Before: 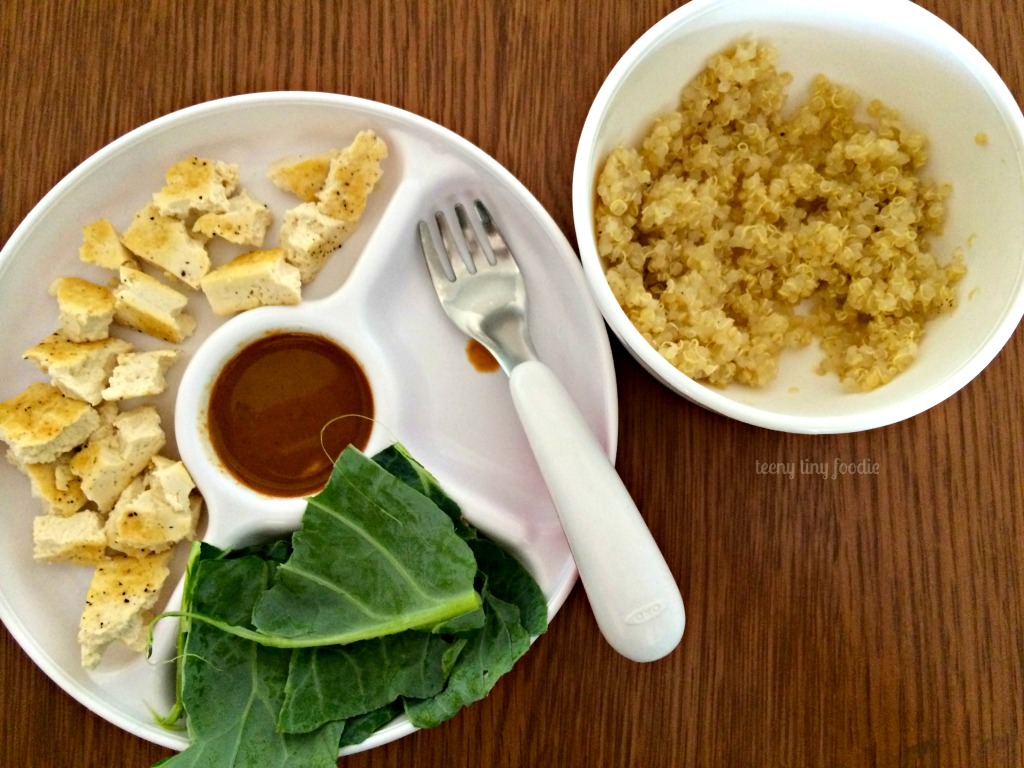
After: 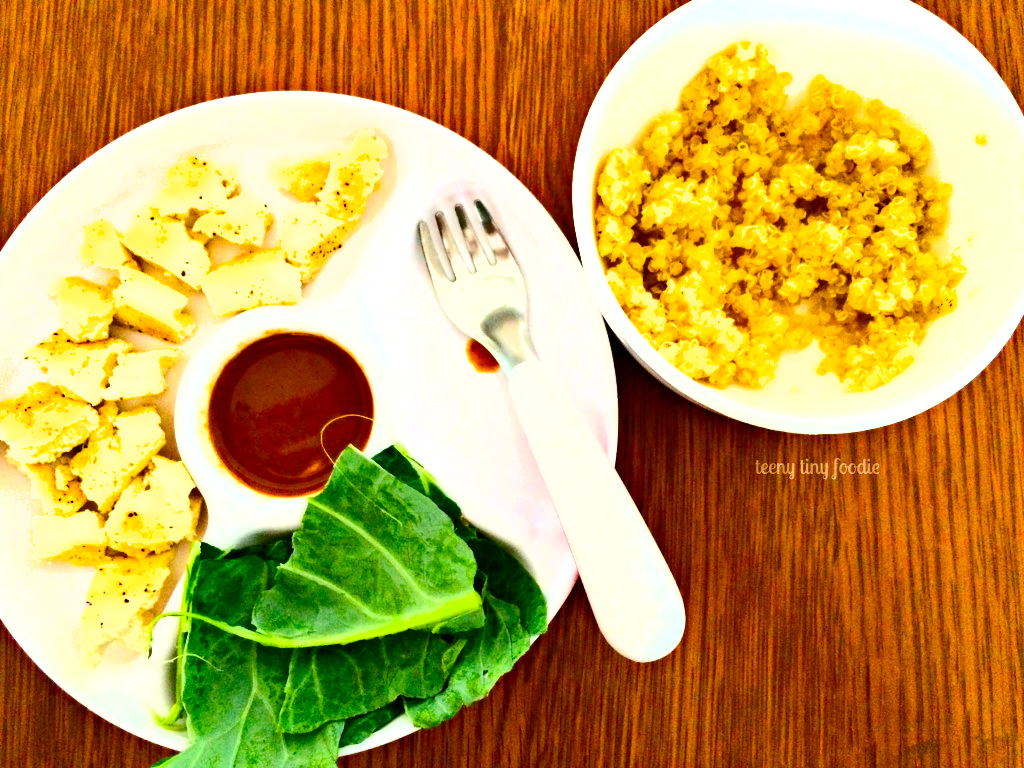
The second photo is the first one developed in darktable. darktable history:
contrast brightness saturation: contrast 0.23, brightness 0.1, saturation 0.29
shadows and highlights: low approximation 0.01, soften with gaussian
color balance rgb: perceptual saturation grading › global saturation 35%, perceptual saturation grading › highlights -25%, perceptual saturation grading › shadows 50%
exposure: black level correction 0, exposure 1.1 EV, compensate exposure bias true, compensate highlight preservation false
